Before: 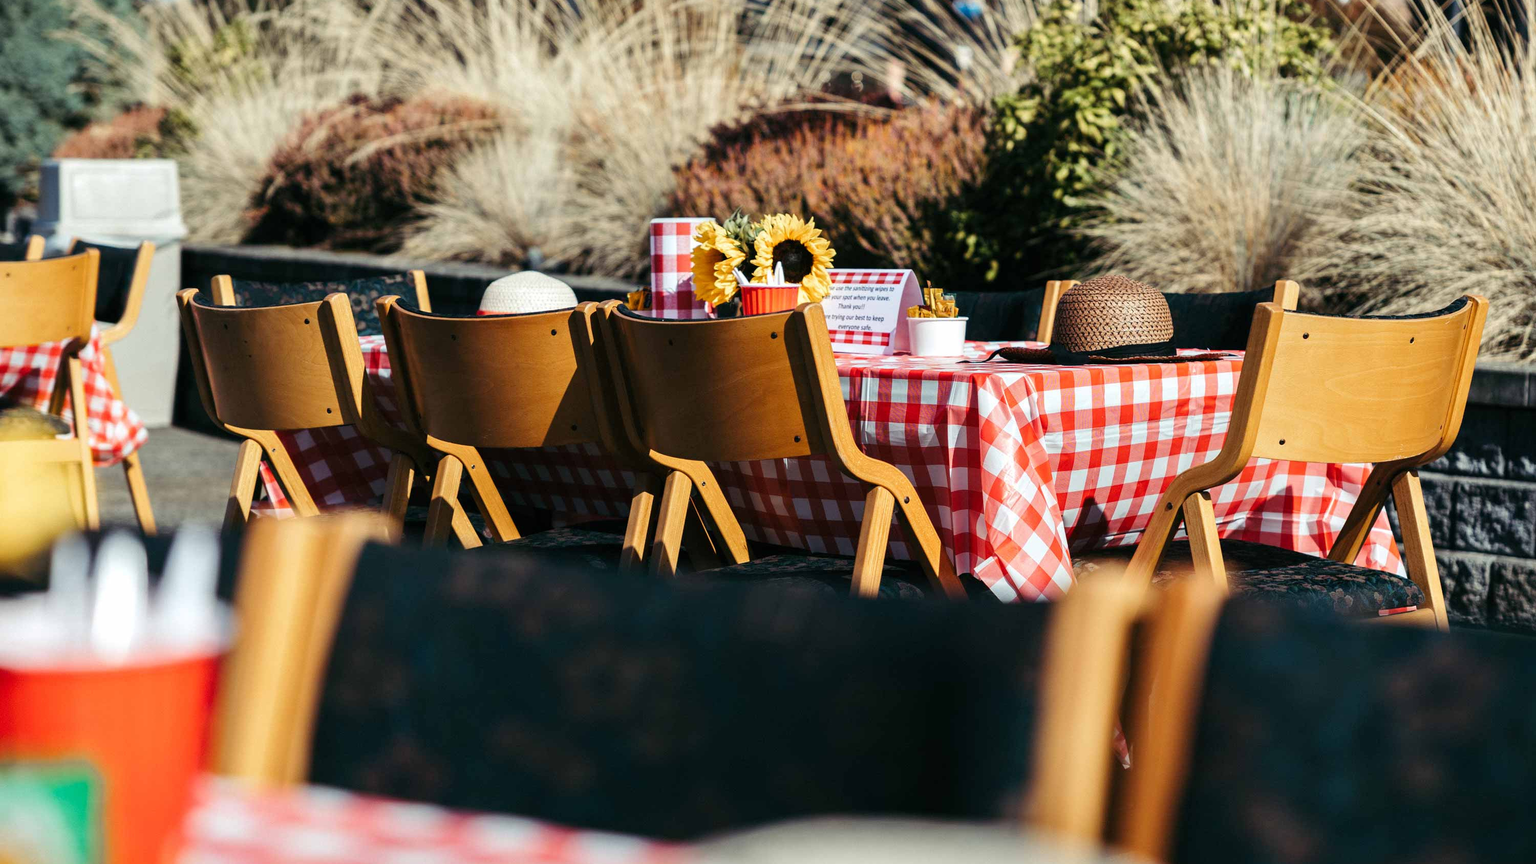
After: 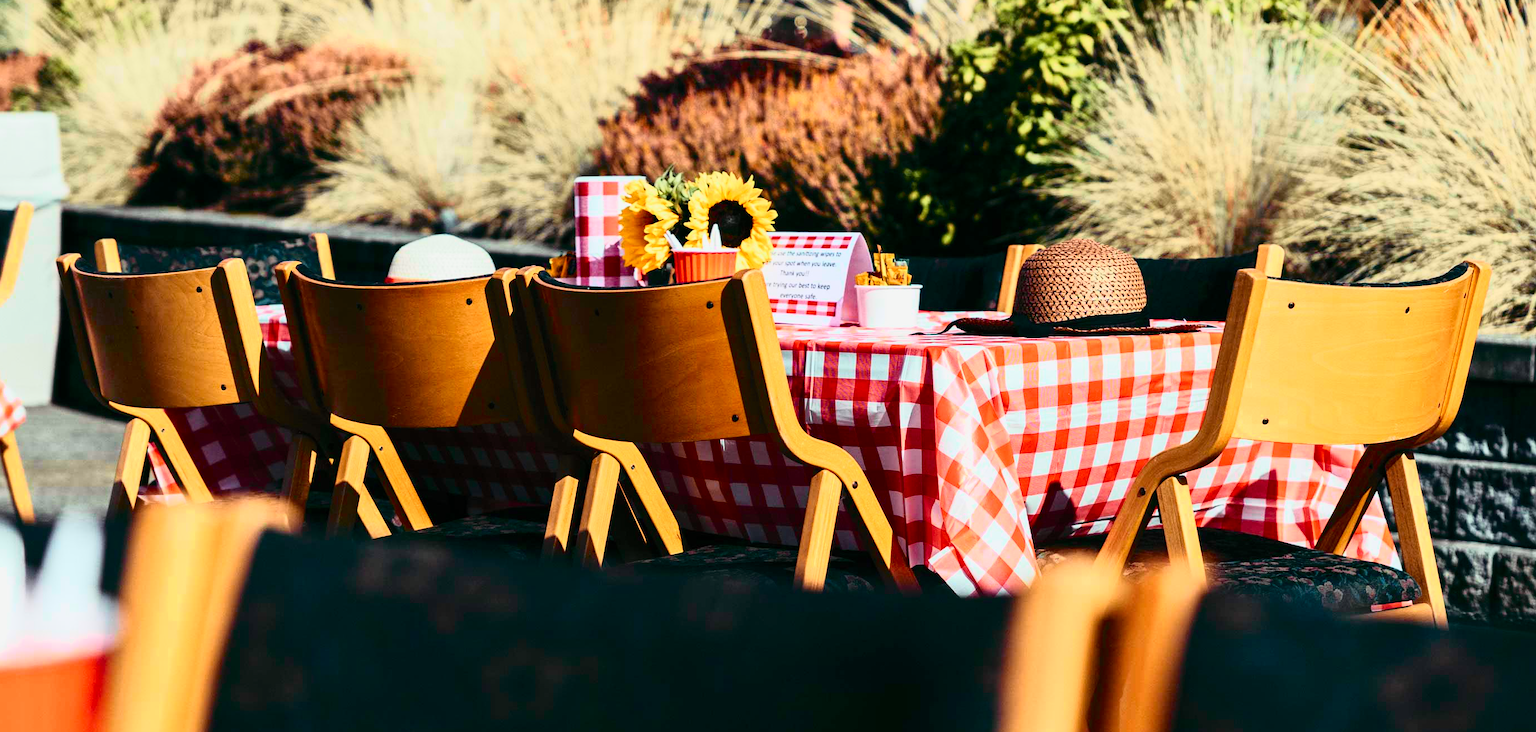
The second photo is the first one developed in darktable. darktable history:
tone curve: curves: ch0 [(0, 0) (0.046, 0.031) (0.163, 0.114) (0.391, 0.432) (0.488, 0.561) (0.695, 0.839) (0.785, 0.904) (1, 0.965)]; ch1 [(0, 0) (0.248, 0.252) (0.427, 0.412) (0.482, 0.462) (0.499, 0.497) (0.518, 0.52) (0.535, 0.577) (0.585, 0.623) (0.679, 0.743) (0.788, 0.809) (1, 1)]; ch2 [(0, 0) (0.313, 0.262) (0.427, 0.417) (0.473, 0.47) (0.503, 0.503) (0.523, 0.515) (0.557, 0.596) (0.598, 0.646) (0.708, 0.771) (1, 1)], color space Lab, independent channels, preserve colors none
crop: left 8.155%, top 6.611%, bottom 15.385%
